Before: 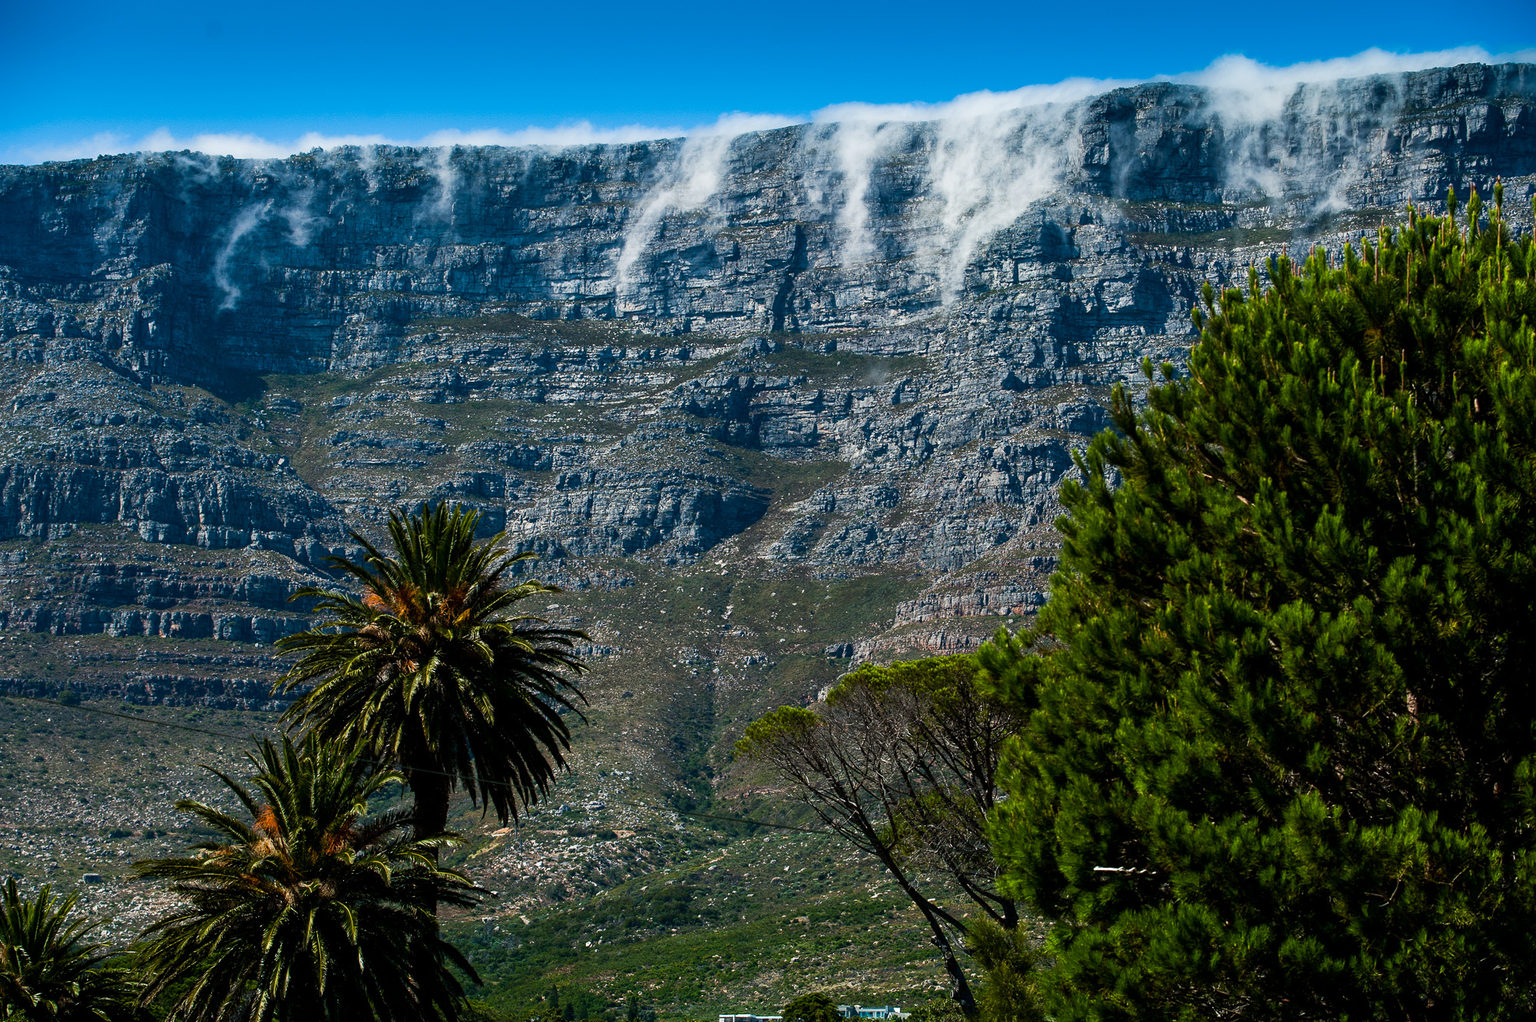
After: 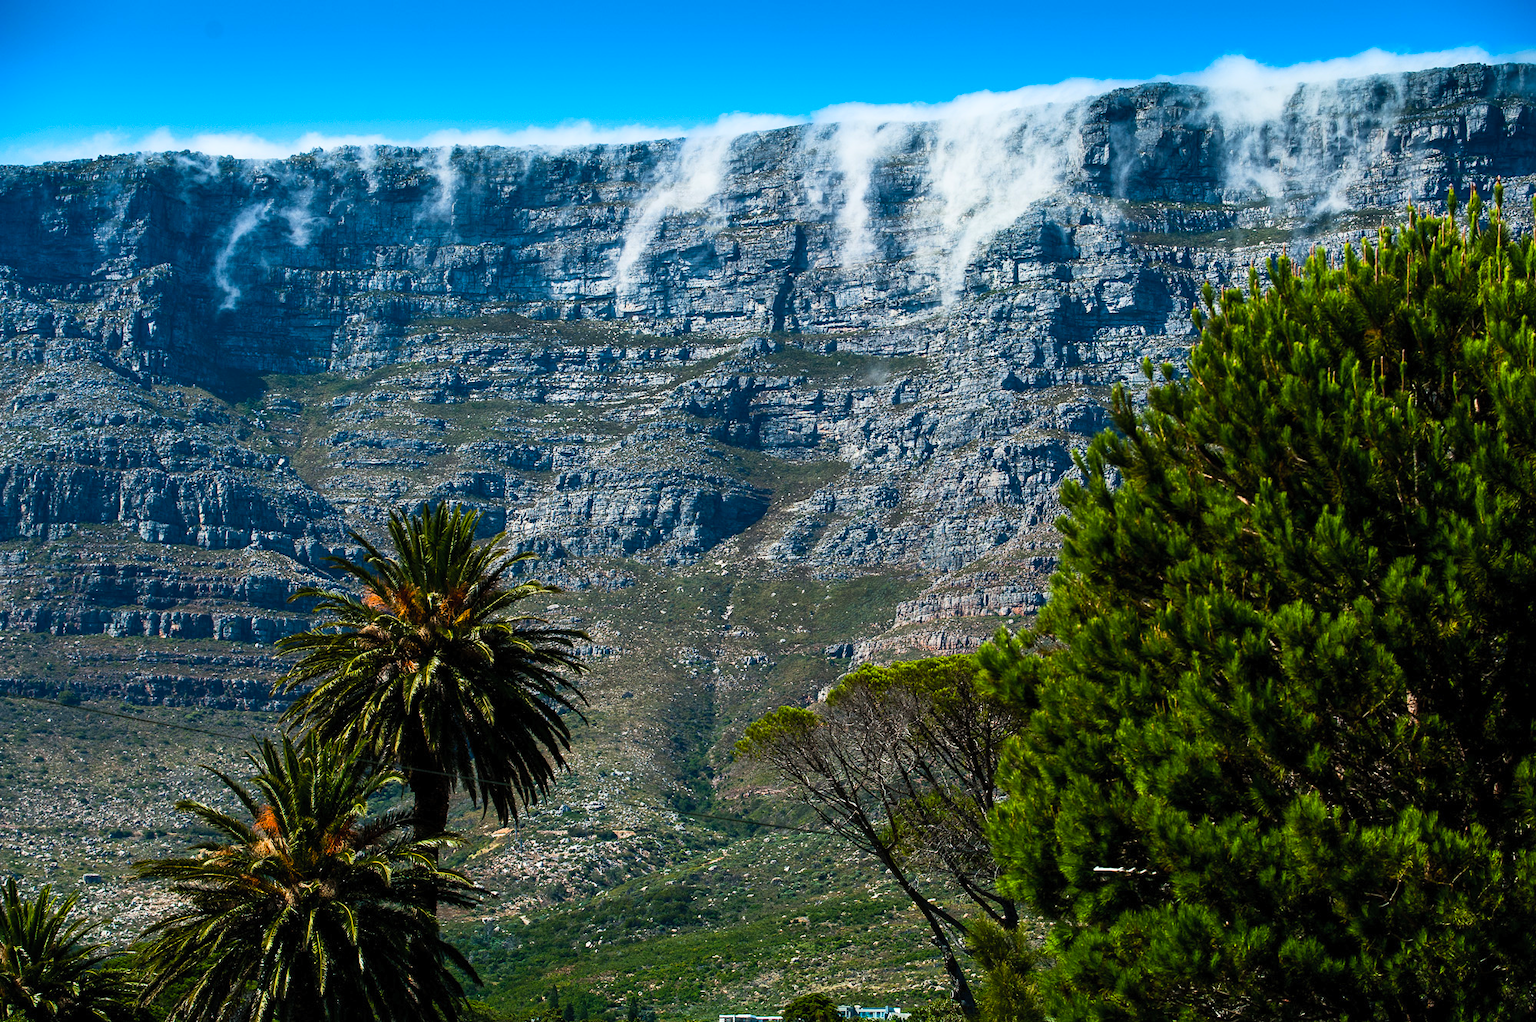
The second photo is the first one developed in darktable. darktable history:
contrast brightness saturation: contrast 0.199, brightness 0.166, saturation 0.218
